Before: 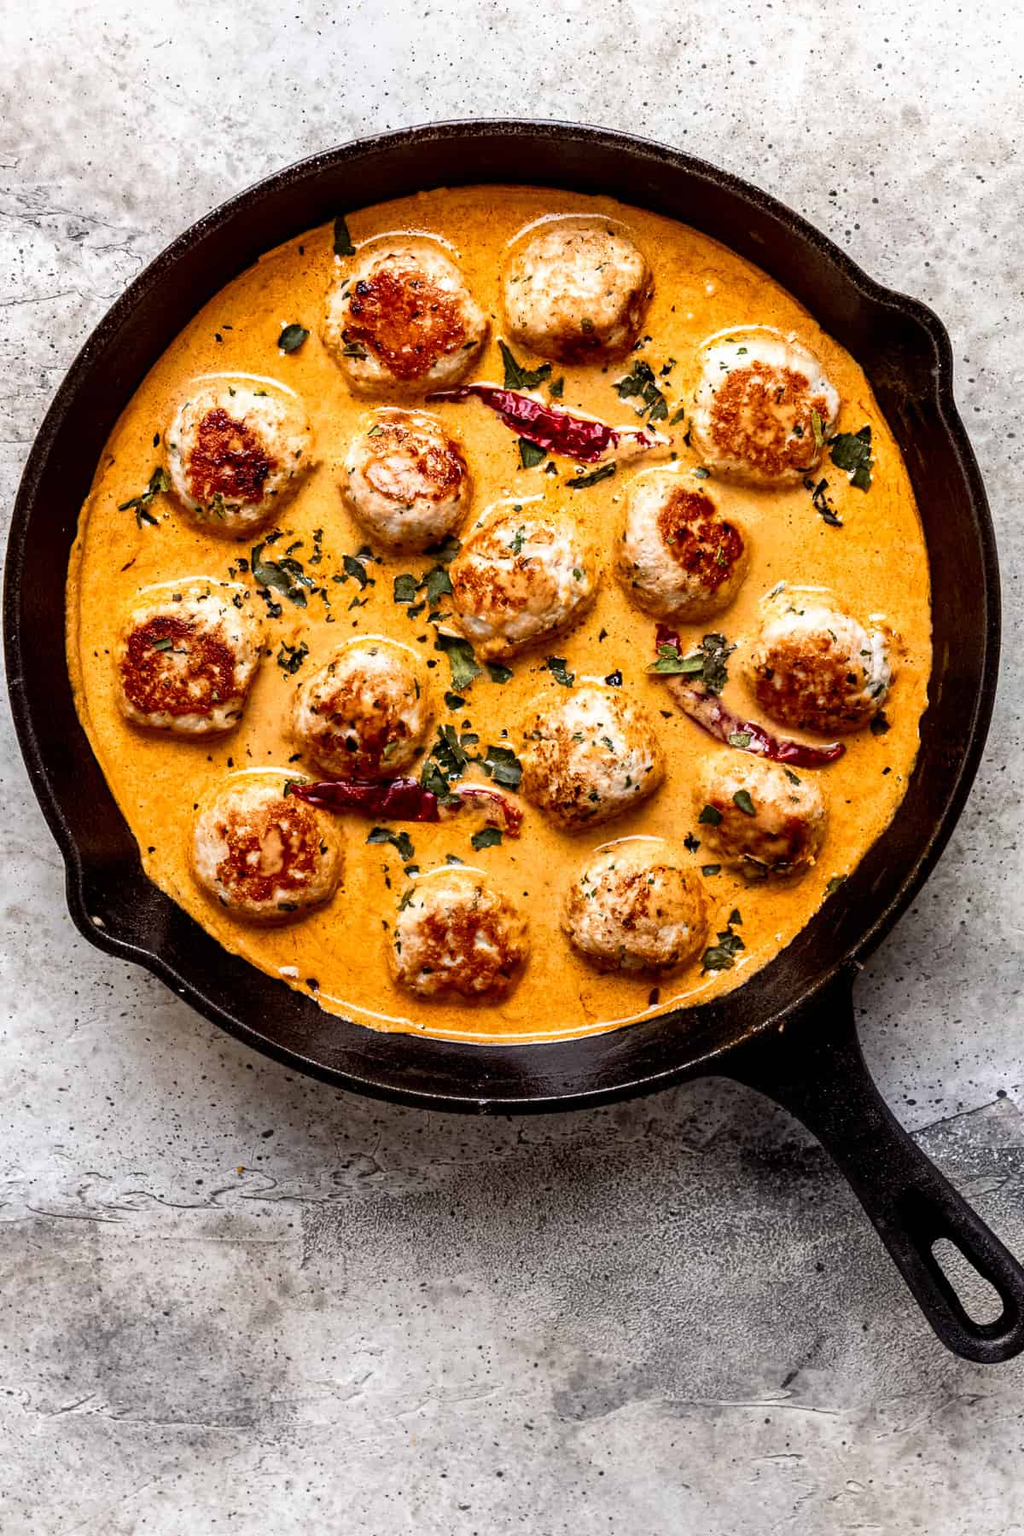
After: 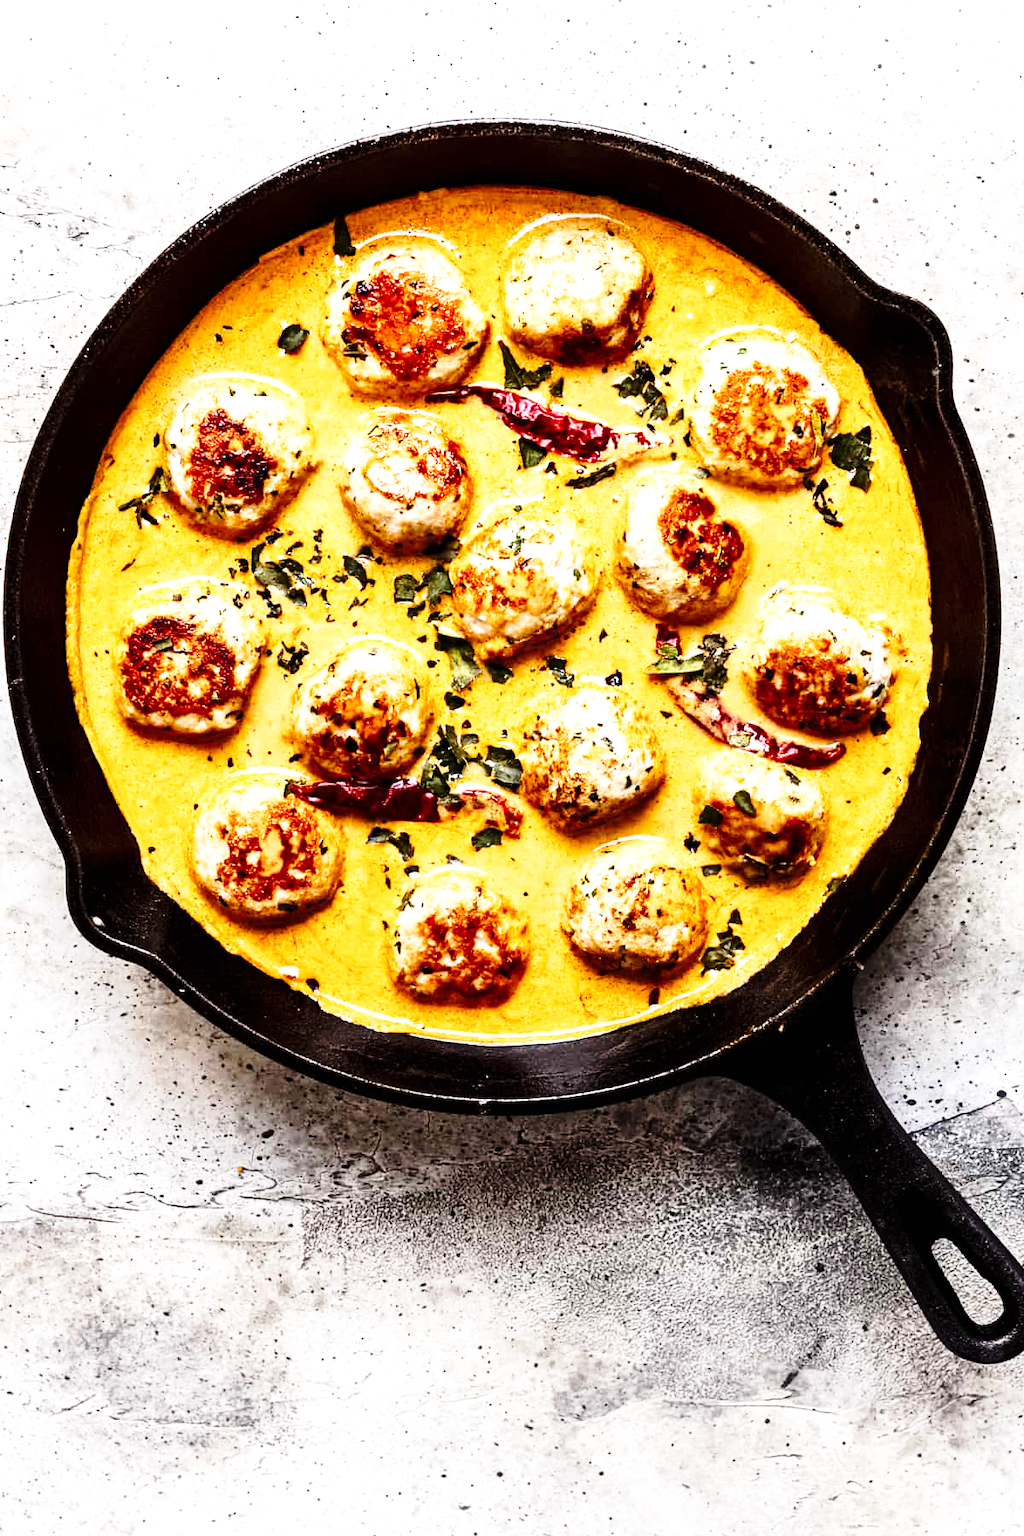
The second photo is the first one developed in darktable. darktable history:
tone equalizer: -8 EV -0.75 EV, -7 EV -0.7 EV, -6 EV -0.6 EV, -5 EV -0.4 EV, -3 EV 0.4 EV, -2 EV 0.6 EV, -1 EV 0.7 EV, +0 EV 0.75 EV, edges refinement/feathering 500, mask exposure compensation -1.57 EV, preserve details no
base curve: curves: ch0 [(0, 0) (0.028, 0.03) (0.121, 0.232) (0.46, 0.748) (0.859, 0.968) (1, 1)], preserve colors none
